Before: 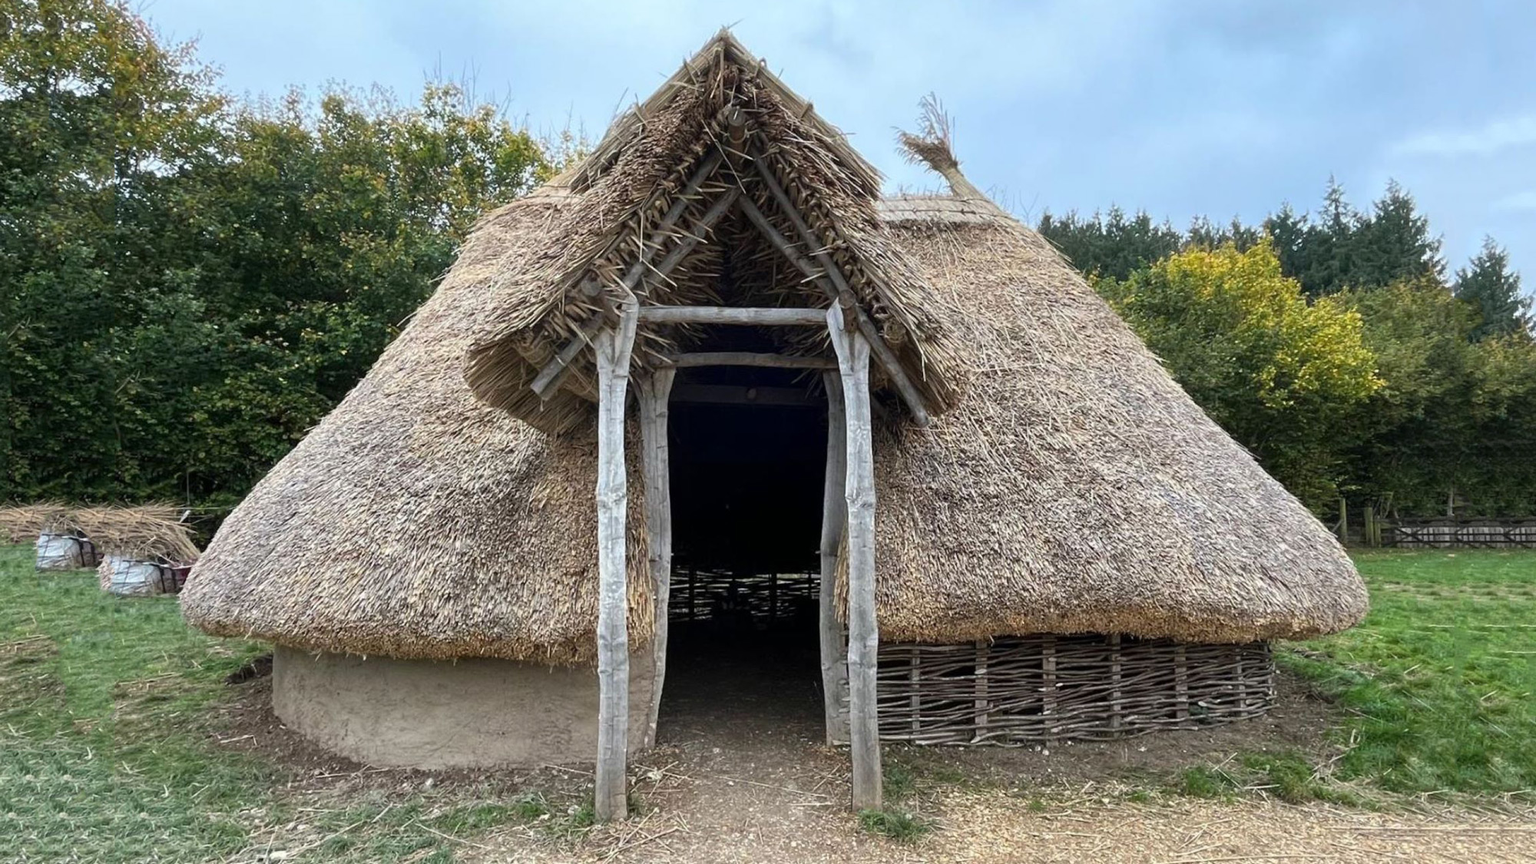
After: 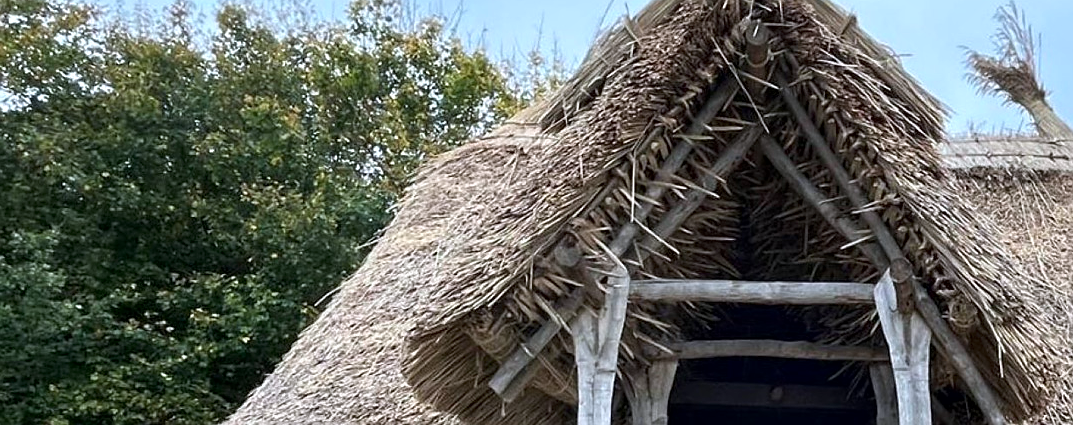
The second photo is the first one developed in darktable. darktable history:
local contrast: mode bilateral grid, contrast 15, coarseness 36, detail 105%, midtone range 0.2
crop: left 10.121%, top 10.631%, right 36.218%, bottom 51.526%
color correction: highlights a* -0.137, highlights b* -5.91, shadows a* -0.137, shadows b* -0.137
sharpen: radius 0.969, amount 0.604
contrast equalizer: y [[0.526, 0.53, 0.532, 0.532, 0.53, 0.525], [0.5 ×6], [0.5 ×6], [0 ×6], [0 ×6]]
